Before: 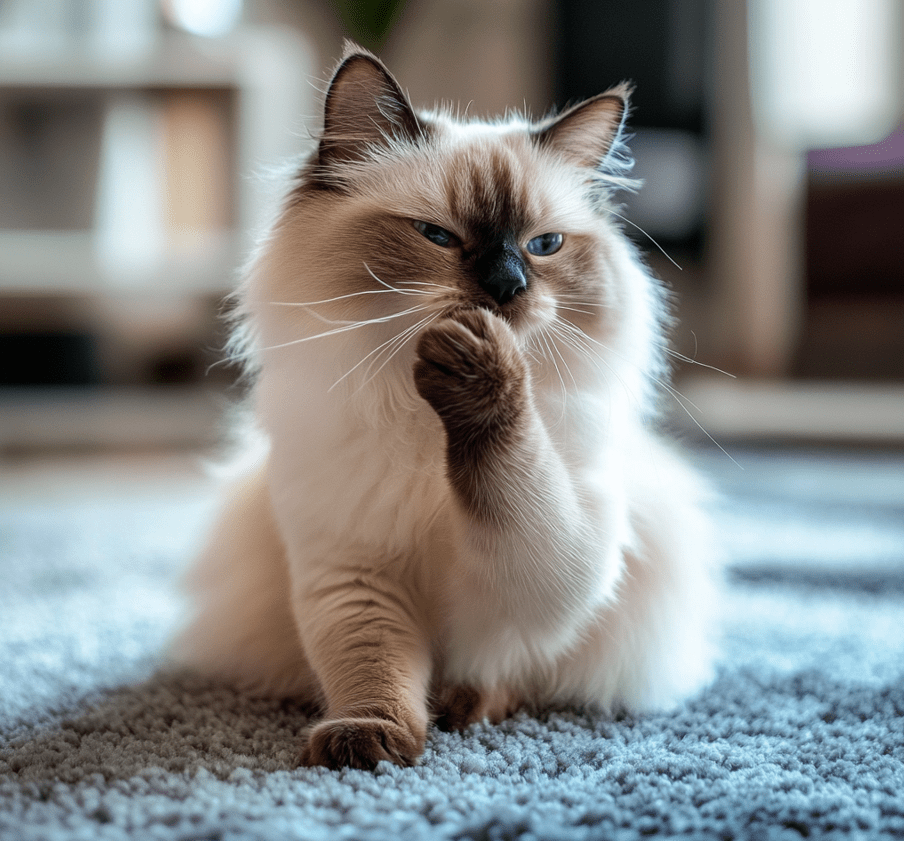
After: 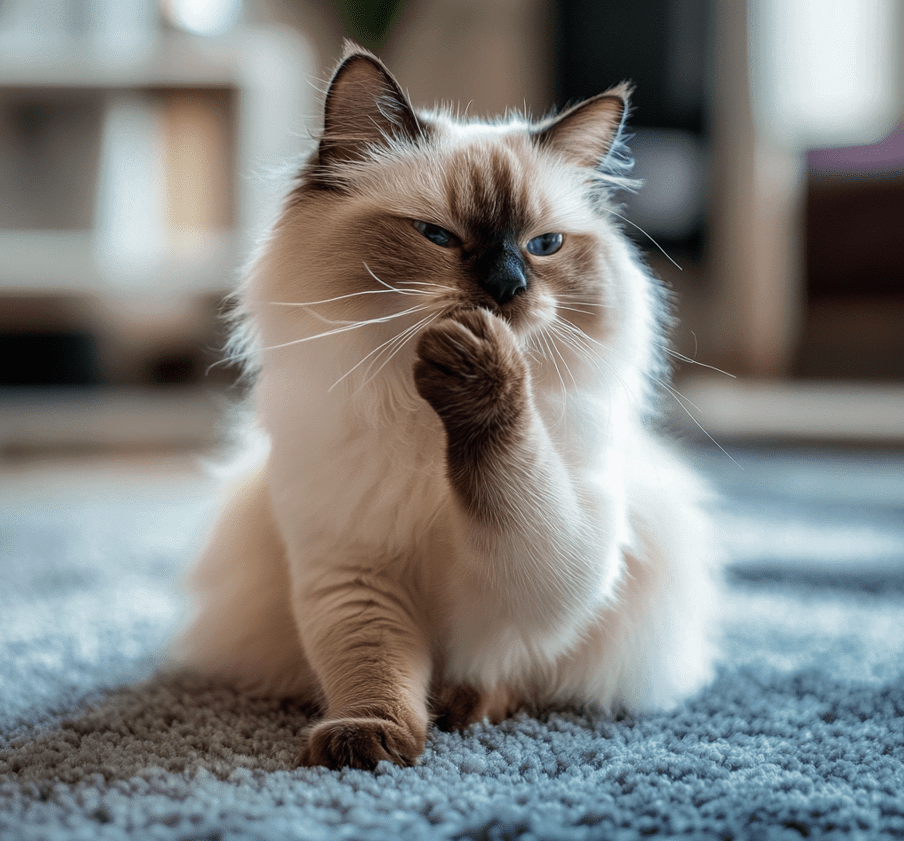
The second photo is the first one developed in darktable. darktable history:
velvia: on, module defaults
rotate and perspective: automatic cropping off
color zones: curves: ch0 [(0, 0.5) (0.125, 0.4) (0.25, 0.5) (0.375, 0.4) (0.5, 0.4) (0.625, 0.35) (0.75, 0.35) (0.875, 0.5)]; ch1 [(0, 0.35) (0.125, 0.45) (0.25, 0.35) (0.375, 0.35) (0.5, 0.35) (0.625, 0.35) (0.75, 0.45) (0.875, 0.35)]; ch2 [(0, 0.6) (0.125, 0.5) (0.25, 0.5) (0.375, 0.6) (0.5, 0.6) (0.625, 0.5) (0.75, 0.5) (0.875, 0.5)]
